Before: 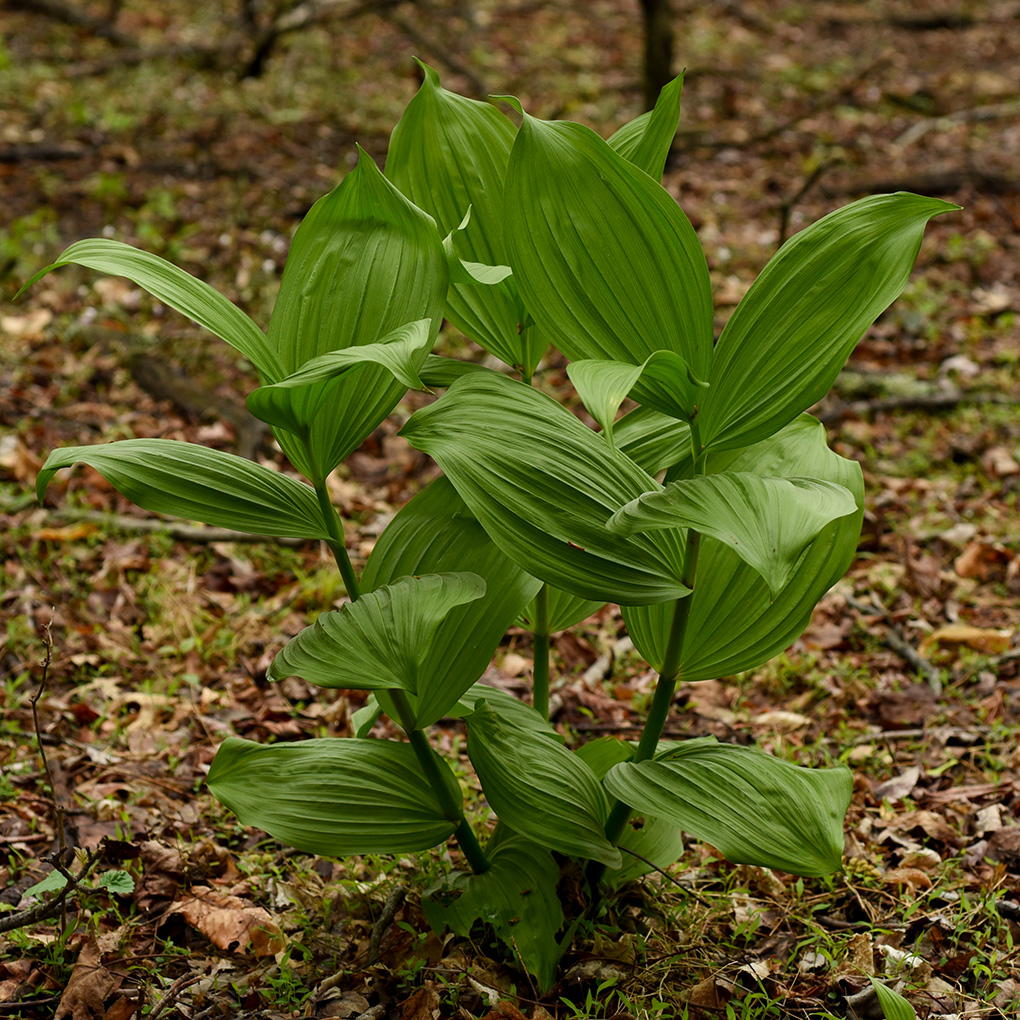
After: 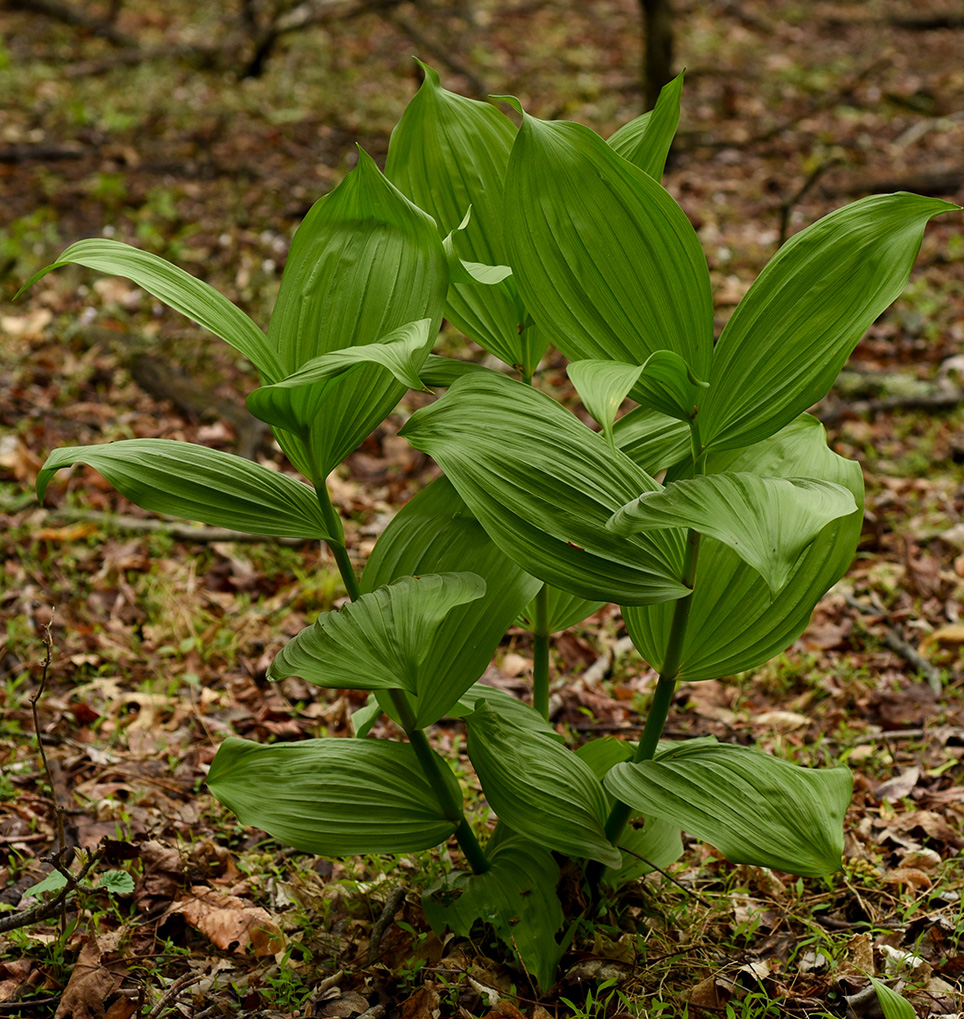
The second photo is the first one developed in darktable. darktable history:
crop and rotate: left 0%, right 5.392%
